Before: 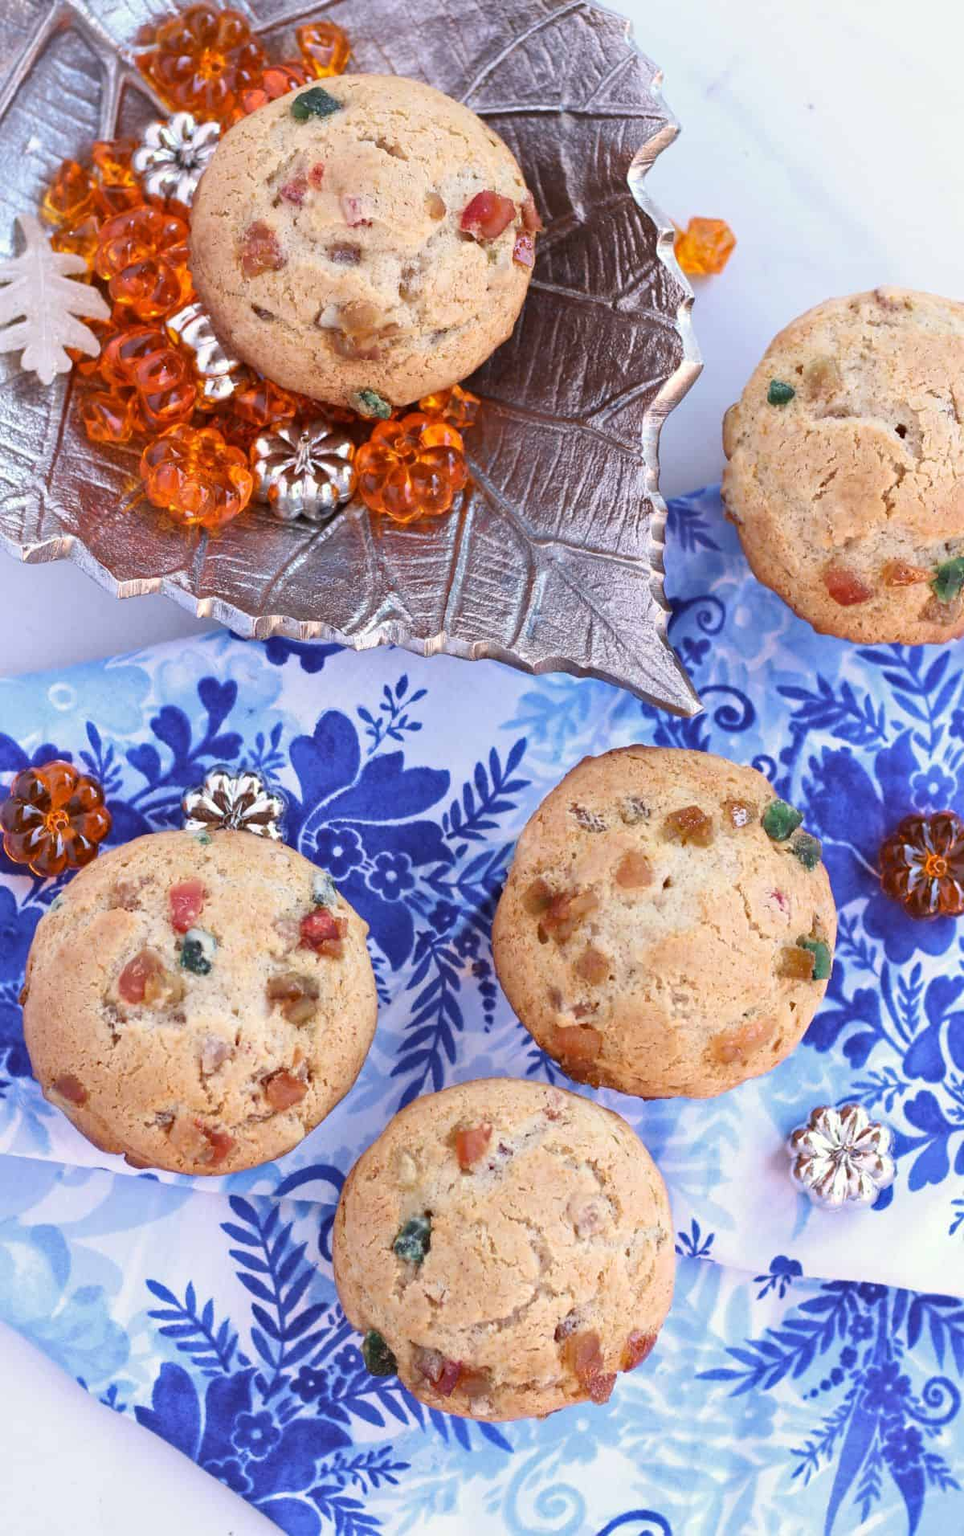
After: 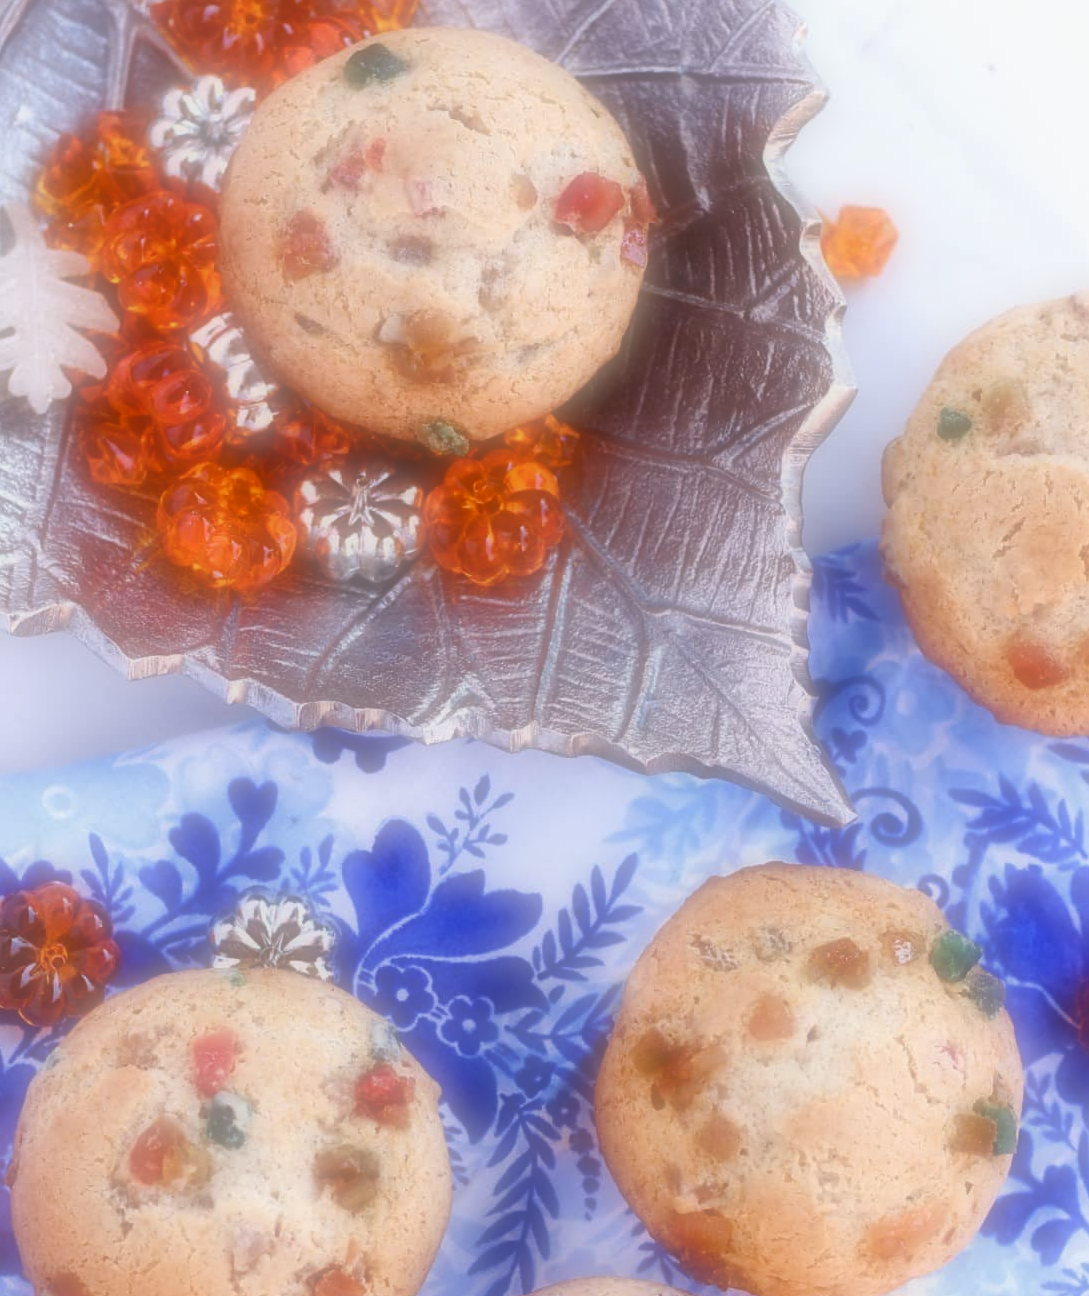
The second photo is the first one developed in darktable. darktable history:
crop: left 1.509%, top 3.452%, right 7.696%, bottom 28.452%
soften: on, module defaults
color balance rgb: perceptual saturation grading › global saturation 20%, perceptual saturation grading › highlights -25%, perceptual saturation grading › shadows 25%
